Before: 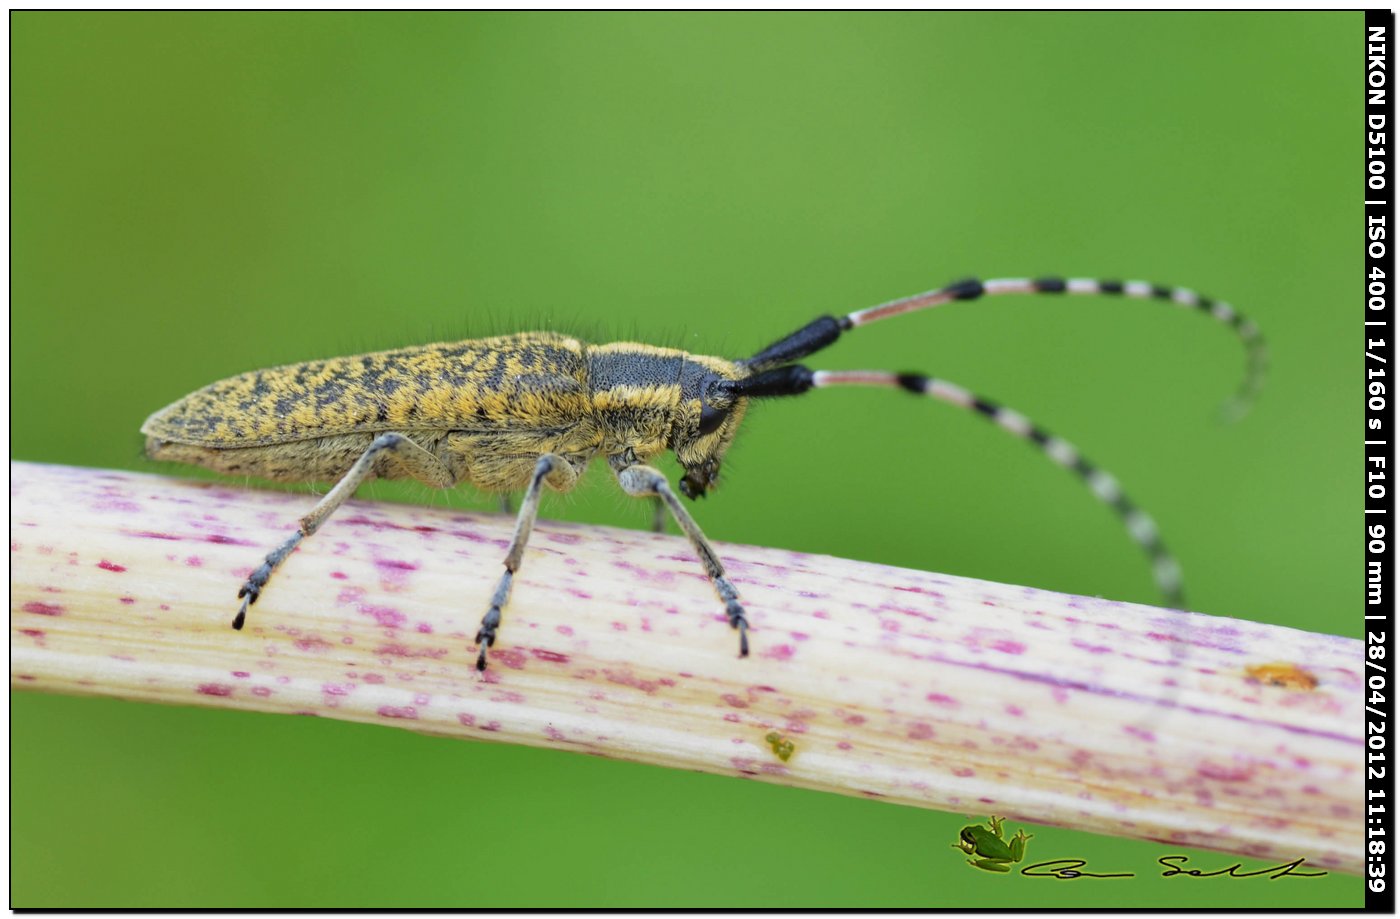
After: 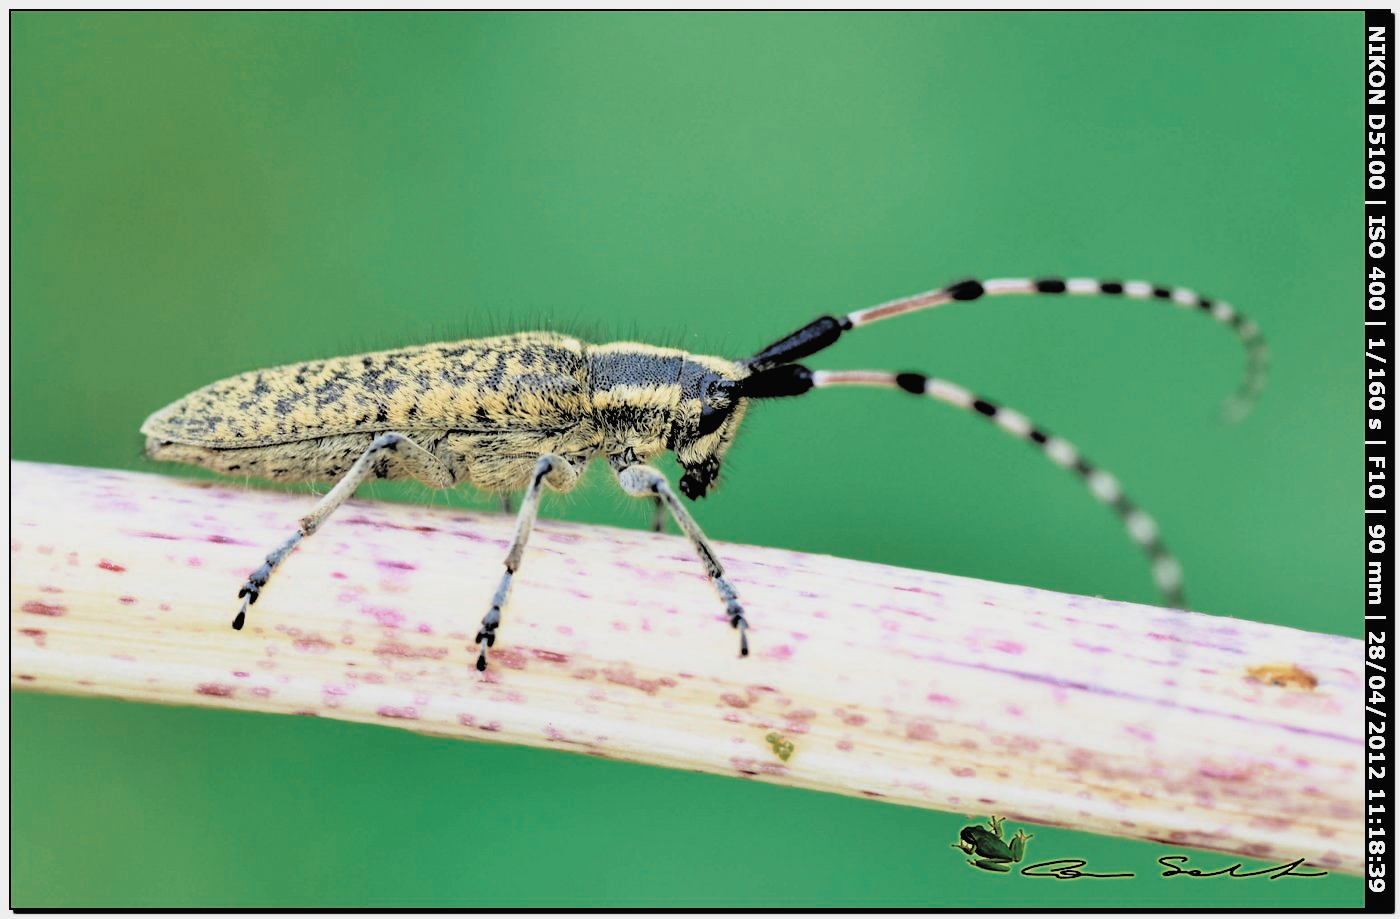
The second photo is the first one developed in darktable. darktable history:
color zones: curves: ch0 [(0, 0.5) (0.125, 0.4) (0.25, 0.5) (0.375, 0.4) (0.5, 0.4) (0.625, 0.35) (0.75, 0.35) (0.875, 0.5)]; ch1 [(0, 0.35) (0.125, 0.45) (0.25, 0.35) (0.375, 0.35) (0.5, 0.35) (0.625, 0.35) (0.75, 0.45) (0.875, 0.35)]; ch2 [(0, 0.6) (0.125, 0.5) (0.25, 0.5) (0.375, 0.6) (0.5, 0.6) (0.625, 0.5) (0.75, 0.5) (0.875, 0.5)]
filmic rgb: black relative exposure -2.79 EV, white relative exposure 4.56 EV, hardness 1.72, contrast 1.244, add noise in highlights 0.001, color science v3 (2019), use custom middle-gray values true, contrast in highlights soft
tone curve: curves: ch0 [(0, 0.015) (0.091, 0.055) (0.184, 0.159) (0.304, 0.382) (0.492, 0.579) (0.628, 0.755) (0.832, 0.932) (0.984, 0.963)]; ch1 [(0, 0) (0.34, 0.235) (0.493, 0.5) (0.554, 0.56) (0.764, 0.815) (1, 1)]; ch2 [(0, 0) (0.44, 0.458) (0.476, 0.477) (0.542, 0.586) (0.674, 0.724) (1, 1)], color space Lab, linked channels, preserve colors none
